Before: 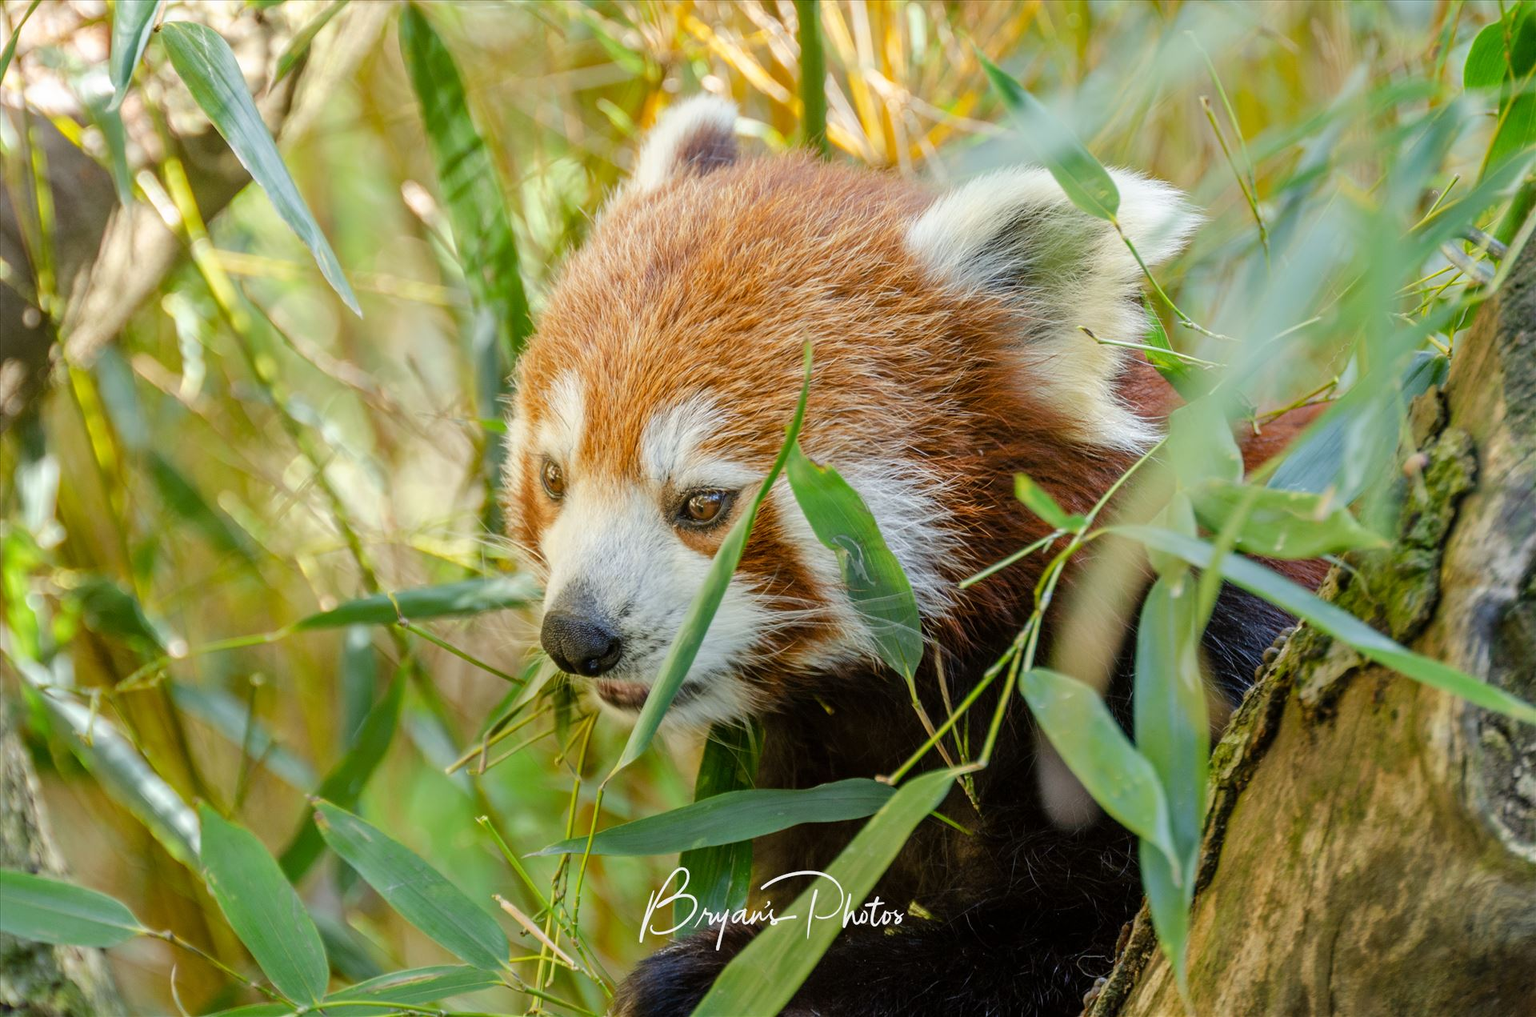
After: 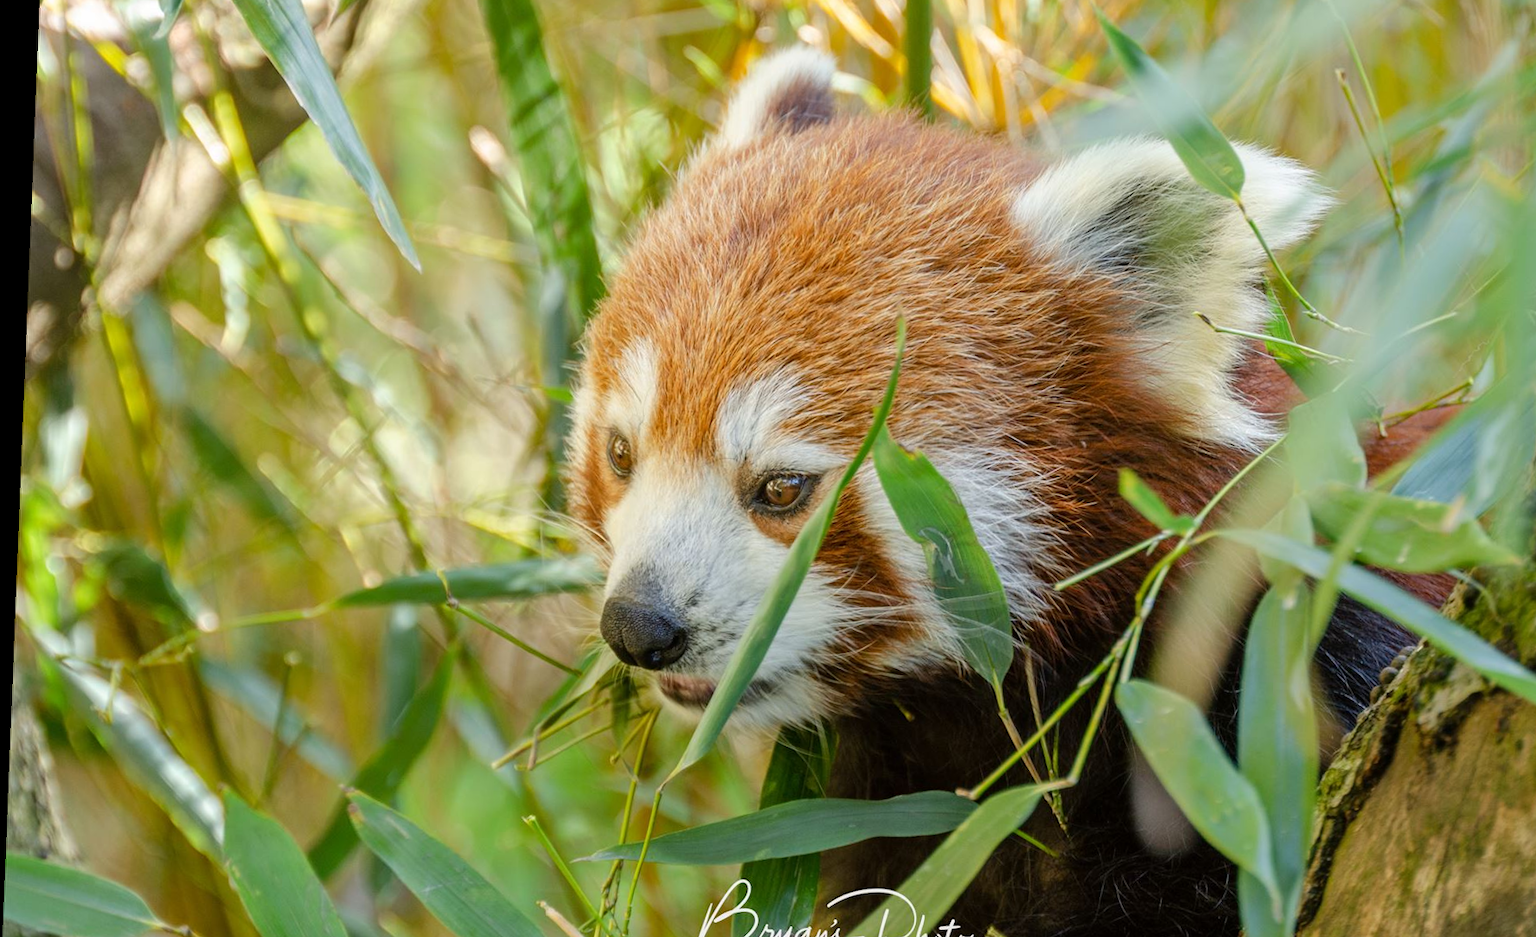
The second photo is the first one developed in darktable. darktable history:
rotate and perspective: rotation 2.27°, automatic cropping off
crop: top 7.49%, right 9.717%, bottom 11.943%
